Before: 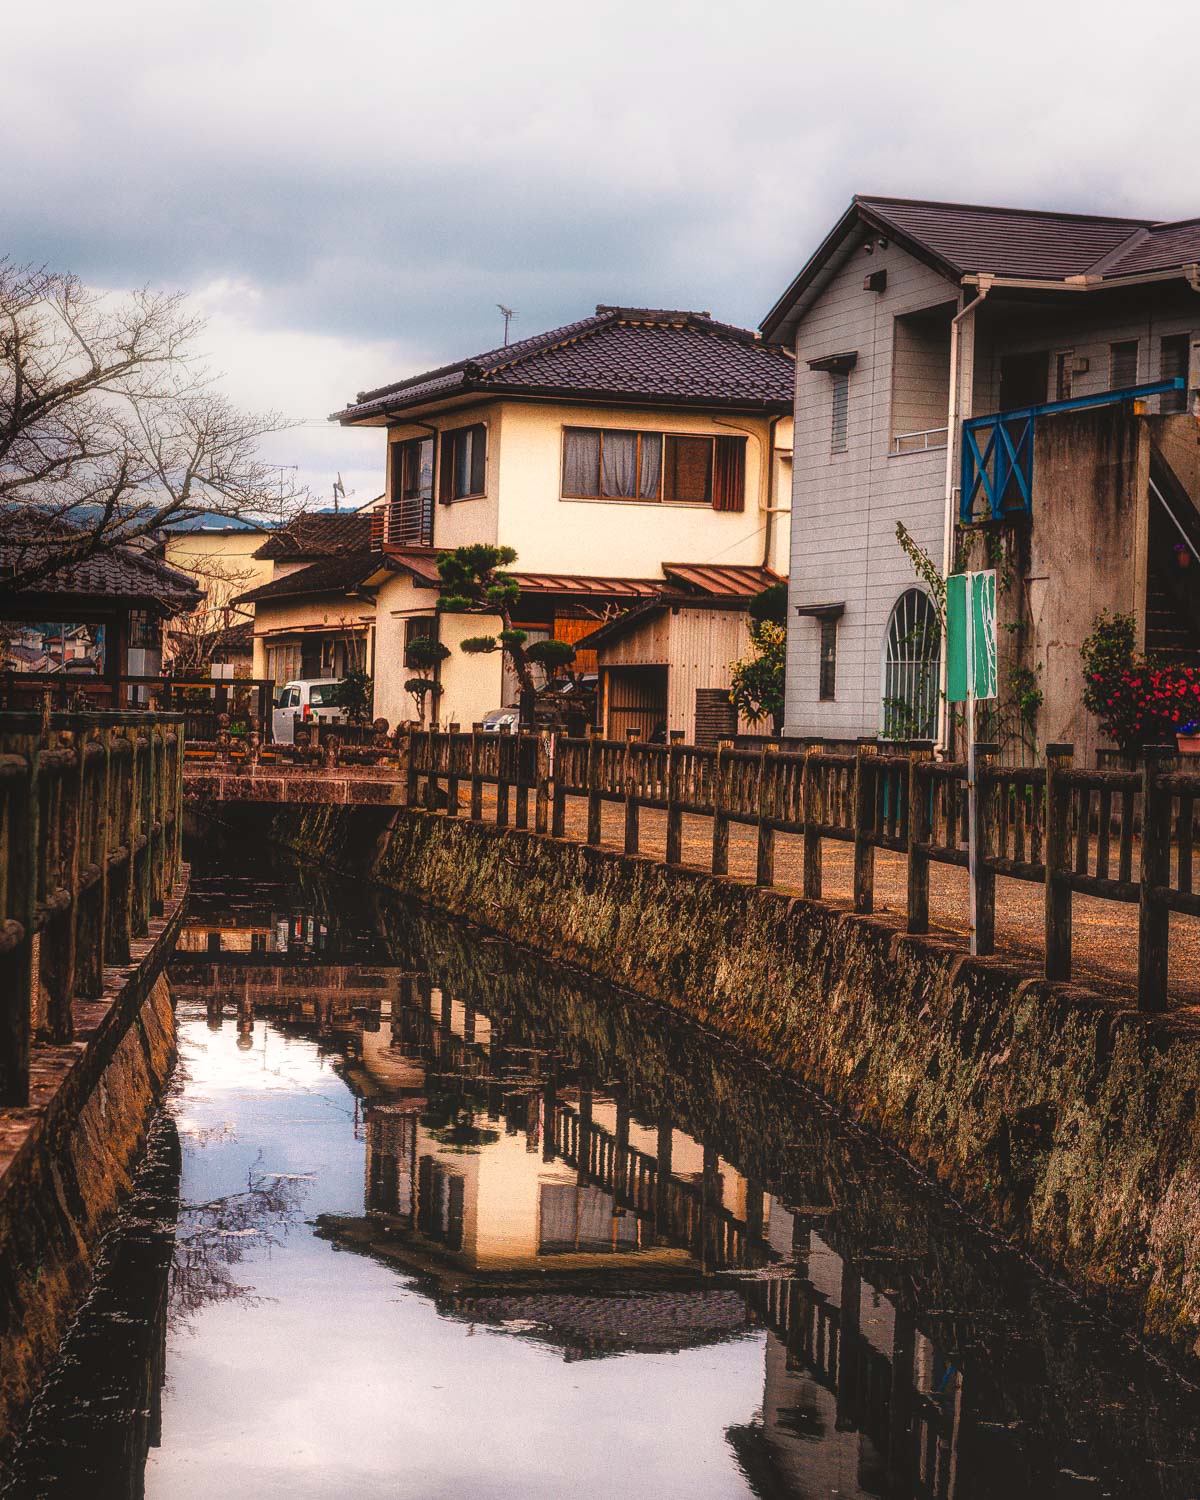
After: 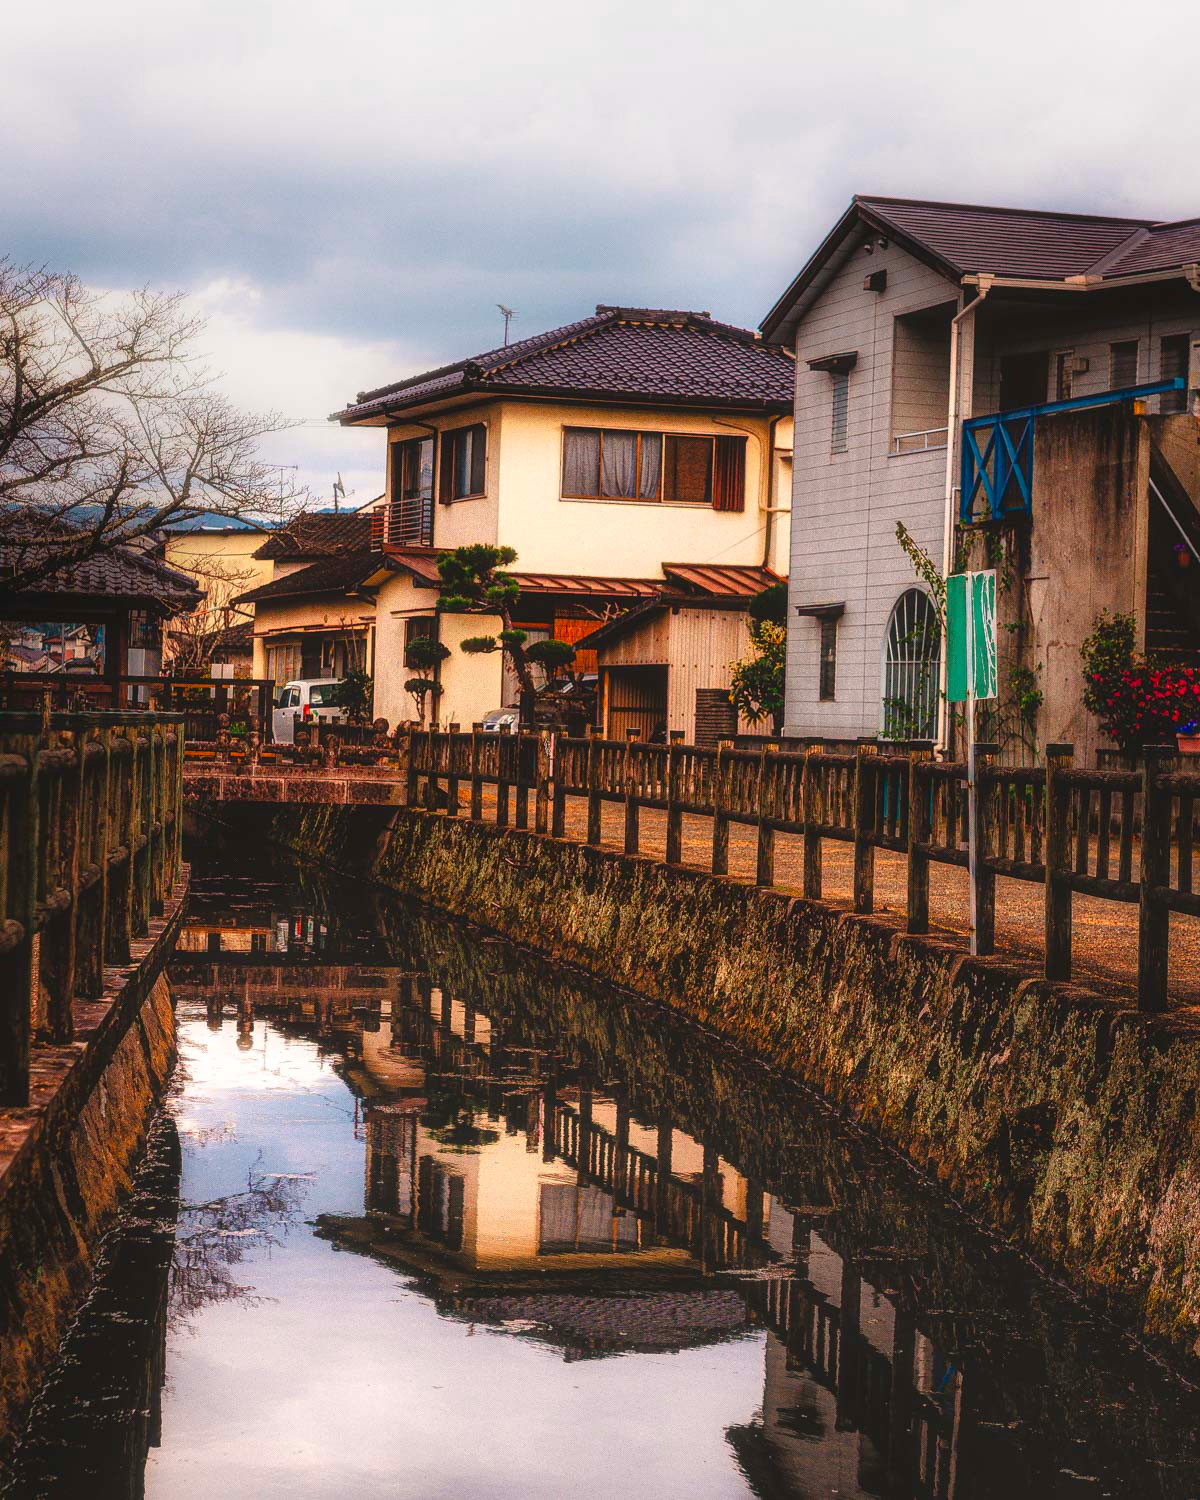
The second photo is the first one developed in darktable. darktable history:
contrast brightness saturation: saturation 0.182
